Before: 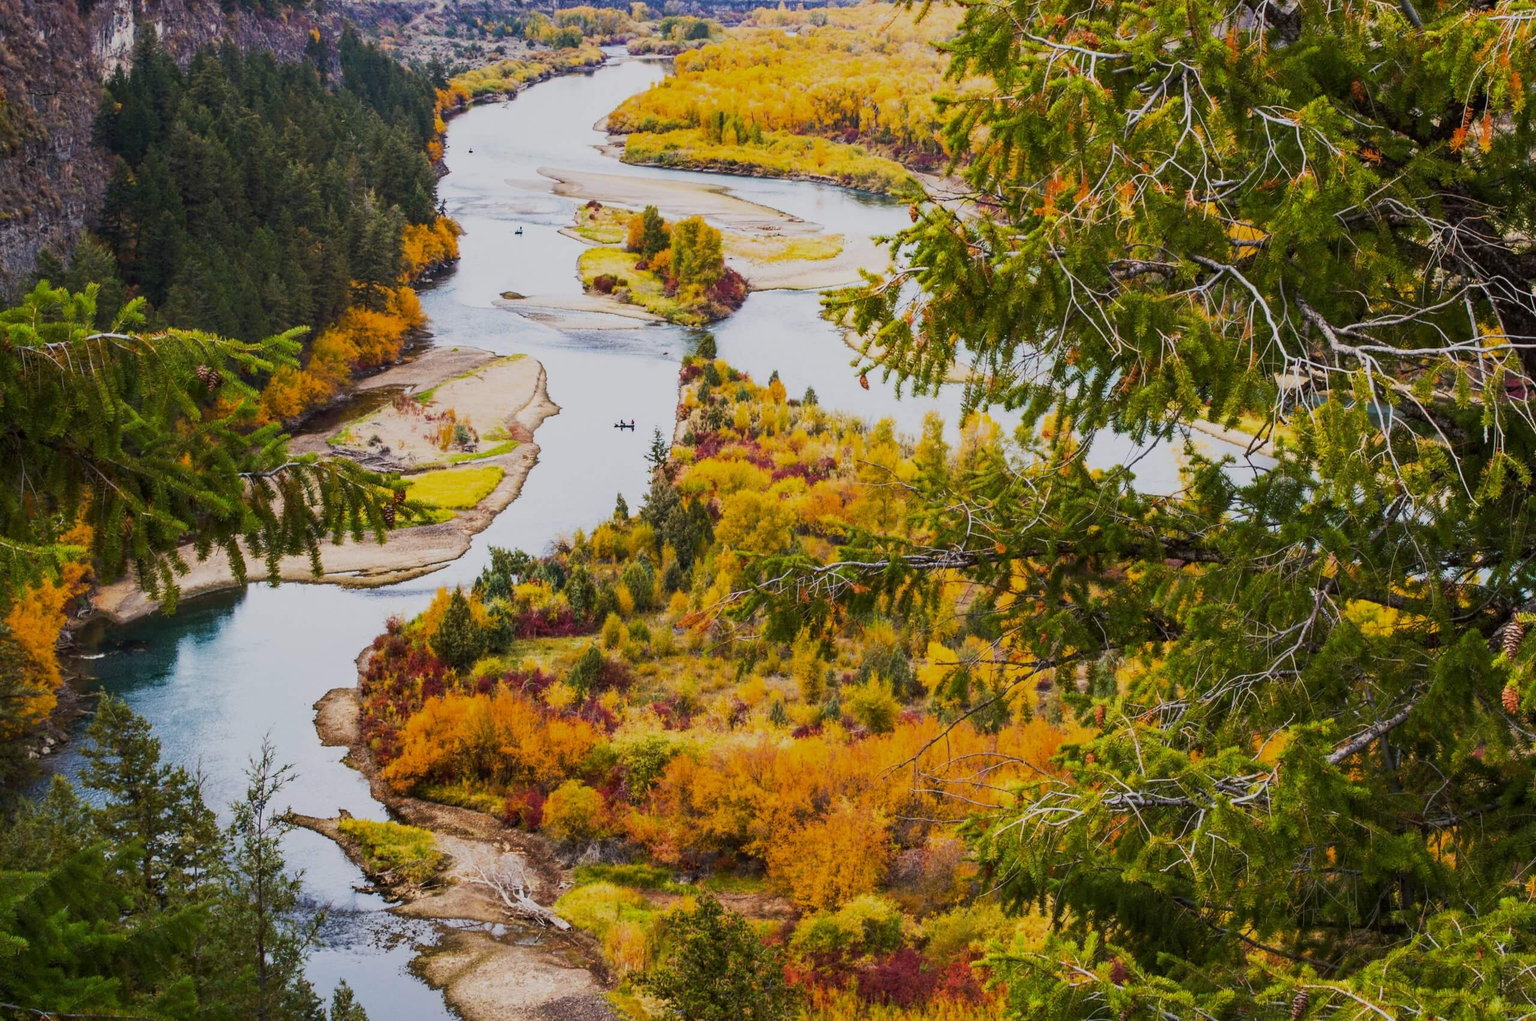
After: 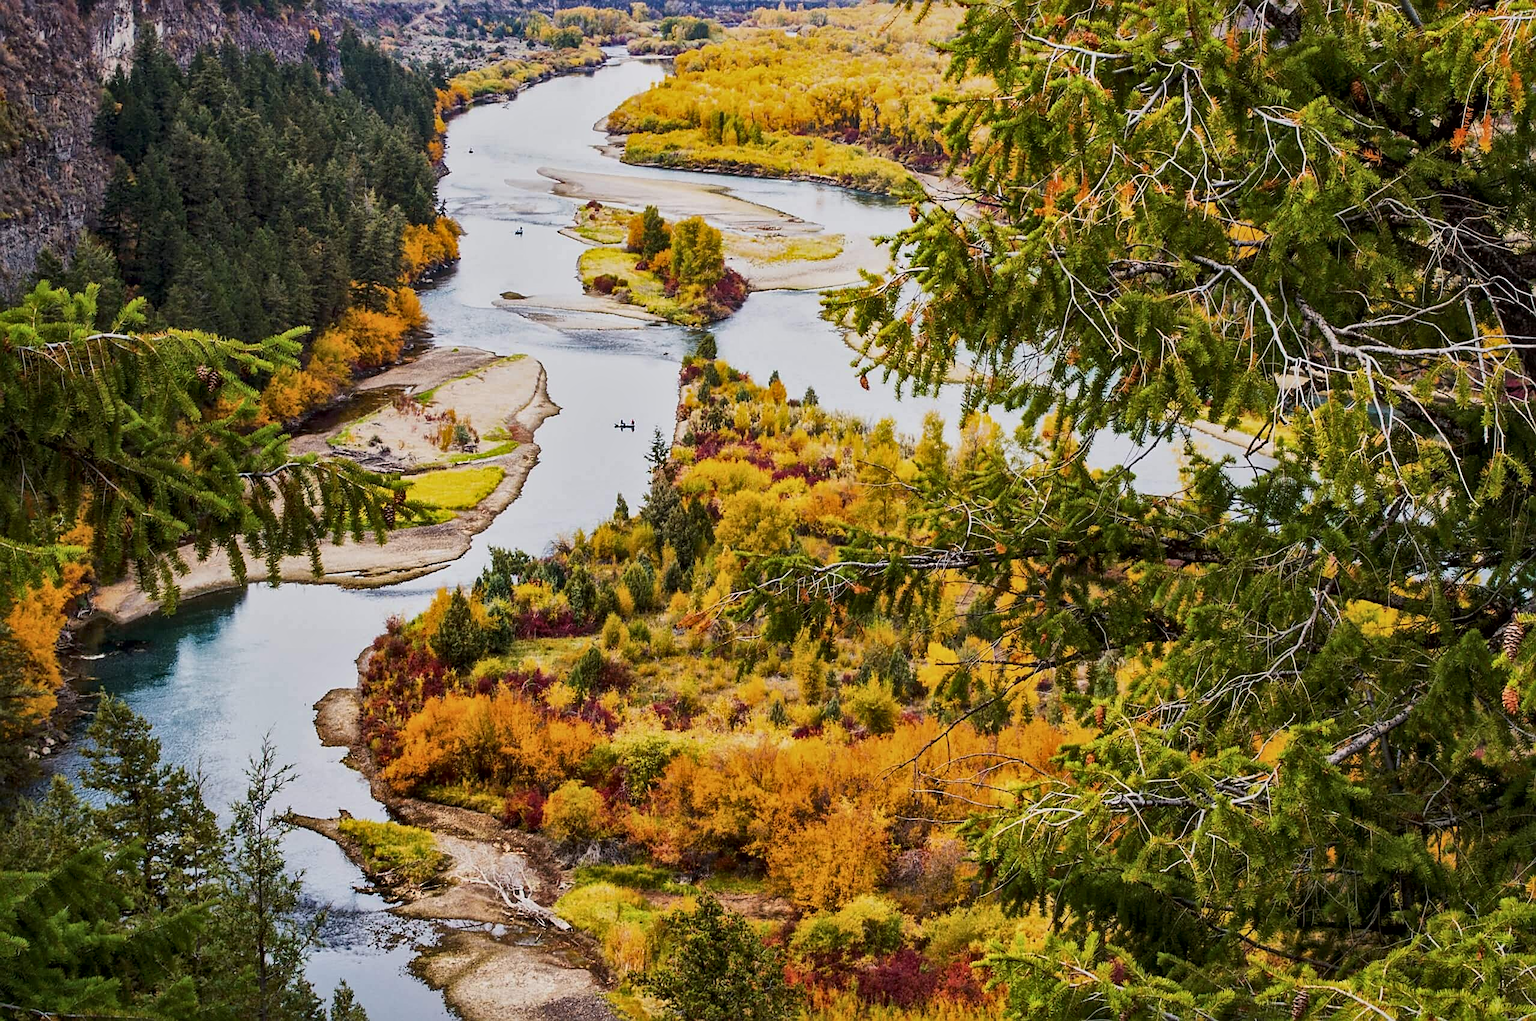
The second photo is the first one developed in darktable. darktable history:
sharpen: on, module defaults
local contrast: mode bilateral grid, contrast 20, coarseness 49, detail 161%, midtone range 0.2
